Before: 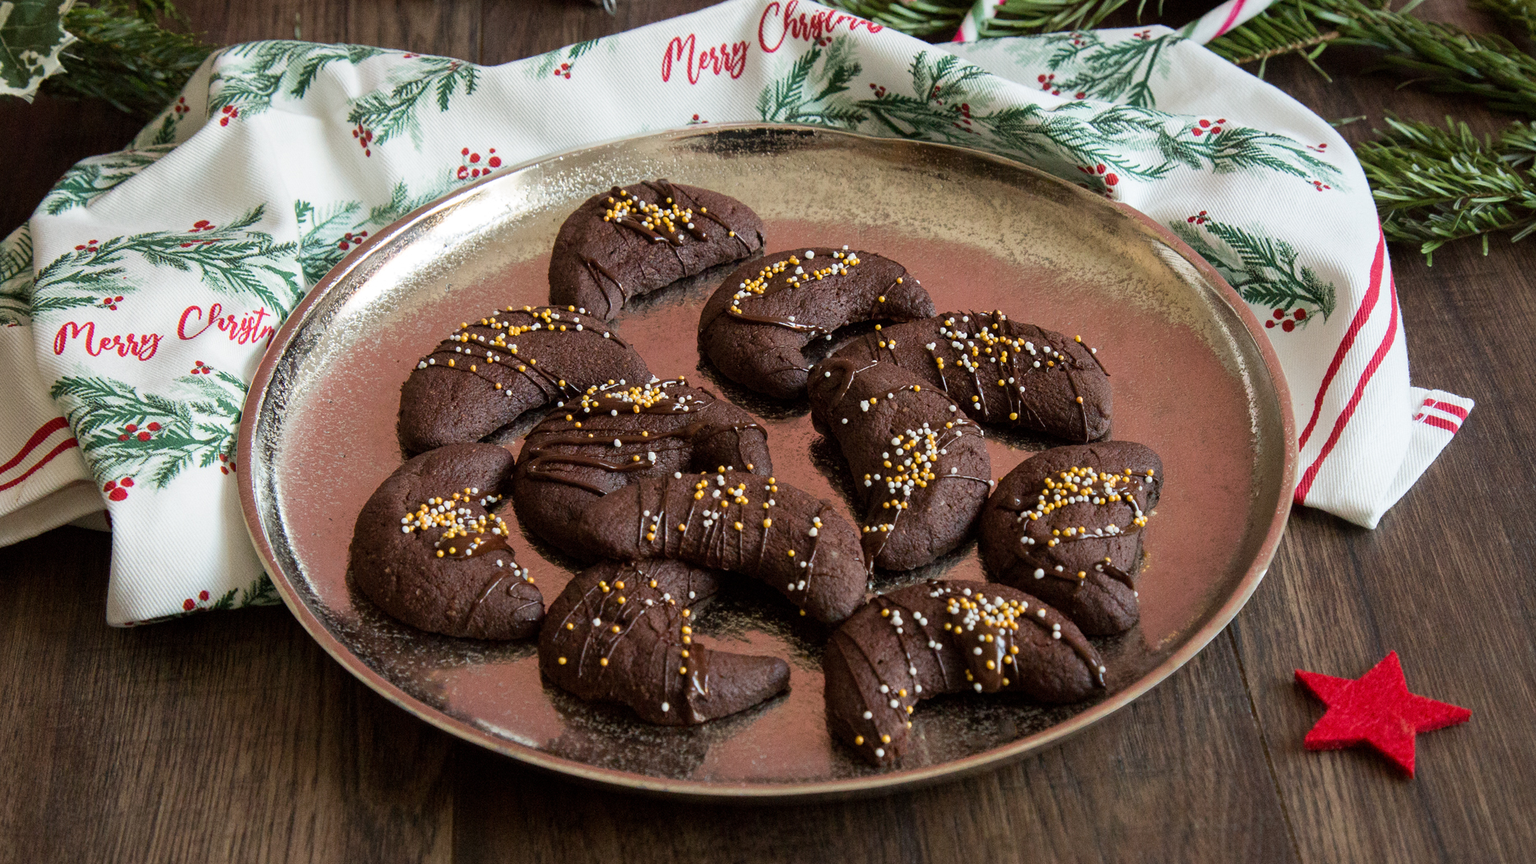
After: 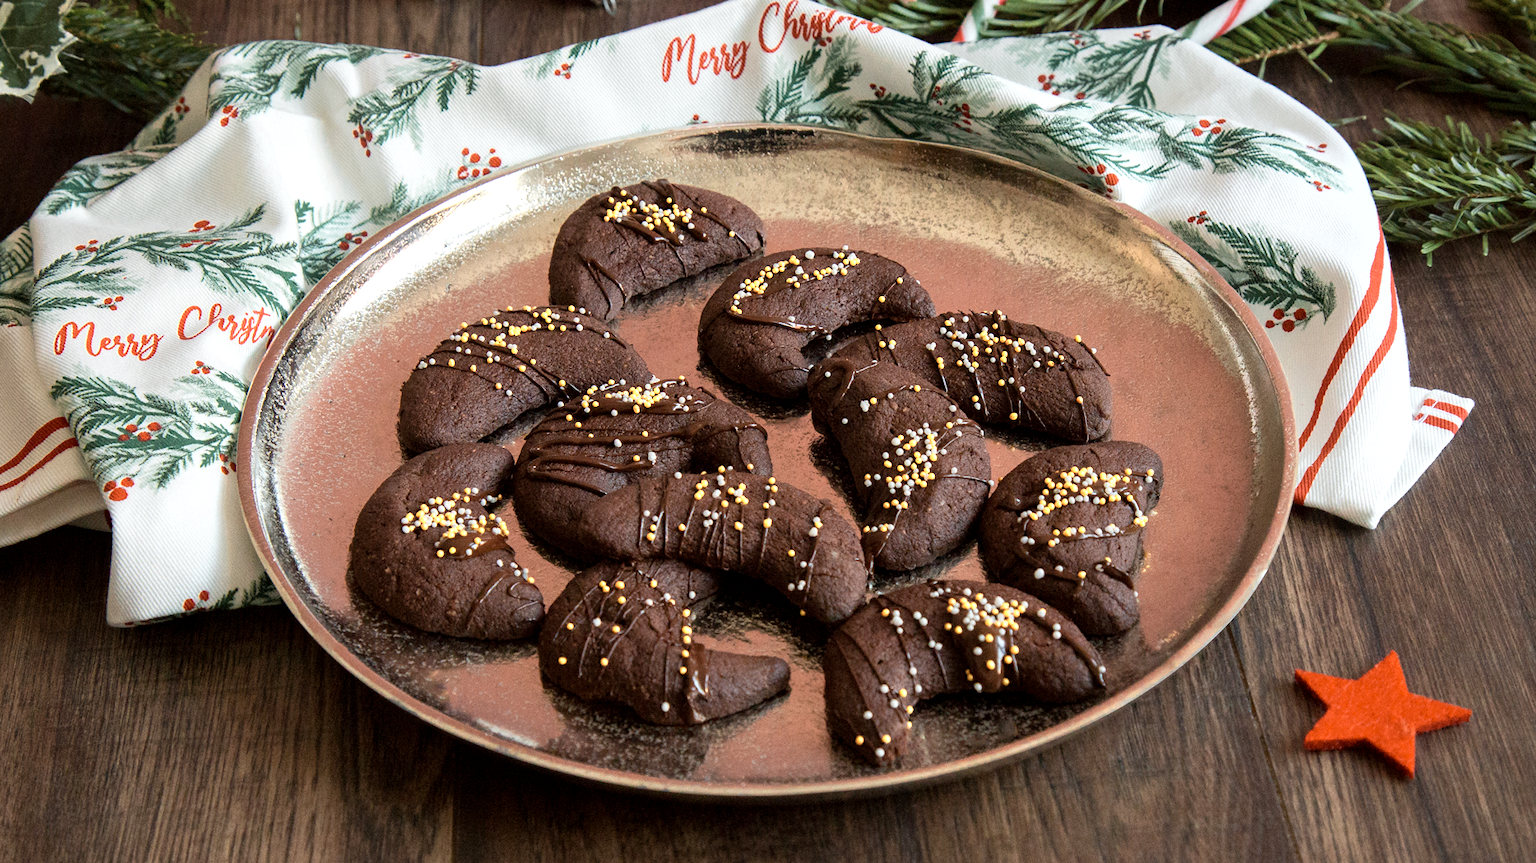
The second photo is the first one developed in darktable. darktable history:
exposure: black level correction 0.001, exposure 0.193 EV, compensate exposure bias true, compensate highlight preservation false
color zones: curves: ch0 [(0.018, 0.548) (0.197, 0.654) (0.425, 0.447) (0.605, 0.658) (0.732, 0.579)]; ch1 [(0.105, 0.531) (0.224, 0.531) (0.386, 0.39) (0.618, 0.456) (0.732, 0.456) (0.956, 0.421)]; ch2 [(0.039, 0.583) (0.215, 0.465) (0.399, 0.544) (0.465, 0.548) (0.614, 0.447) (0.724, 0.43) (0.882, 0.623) (0.956, 0.632)]
